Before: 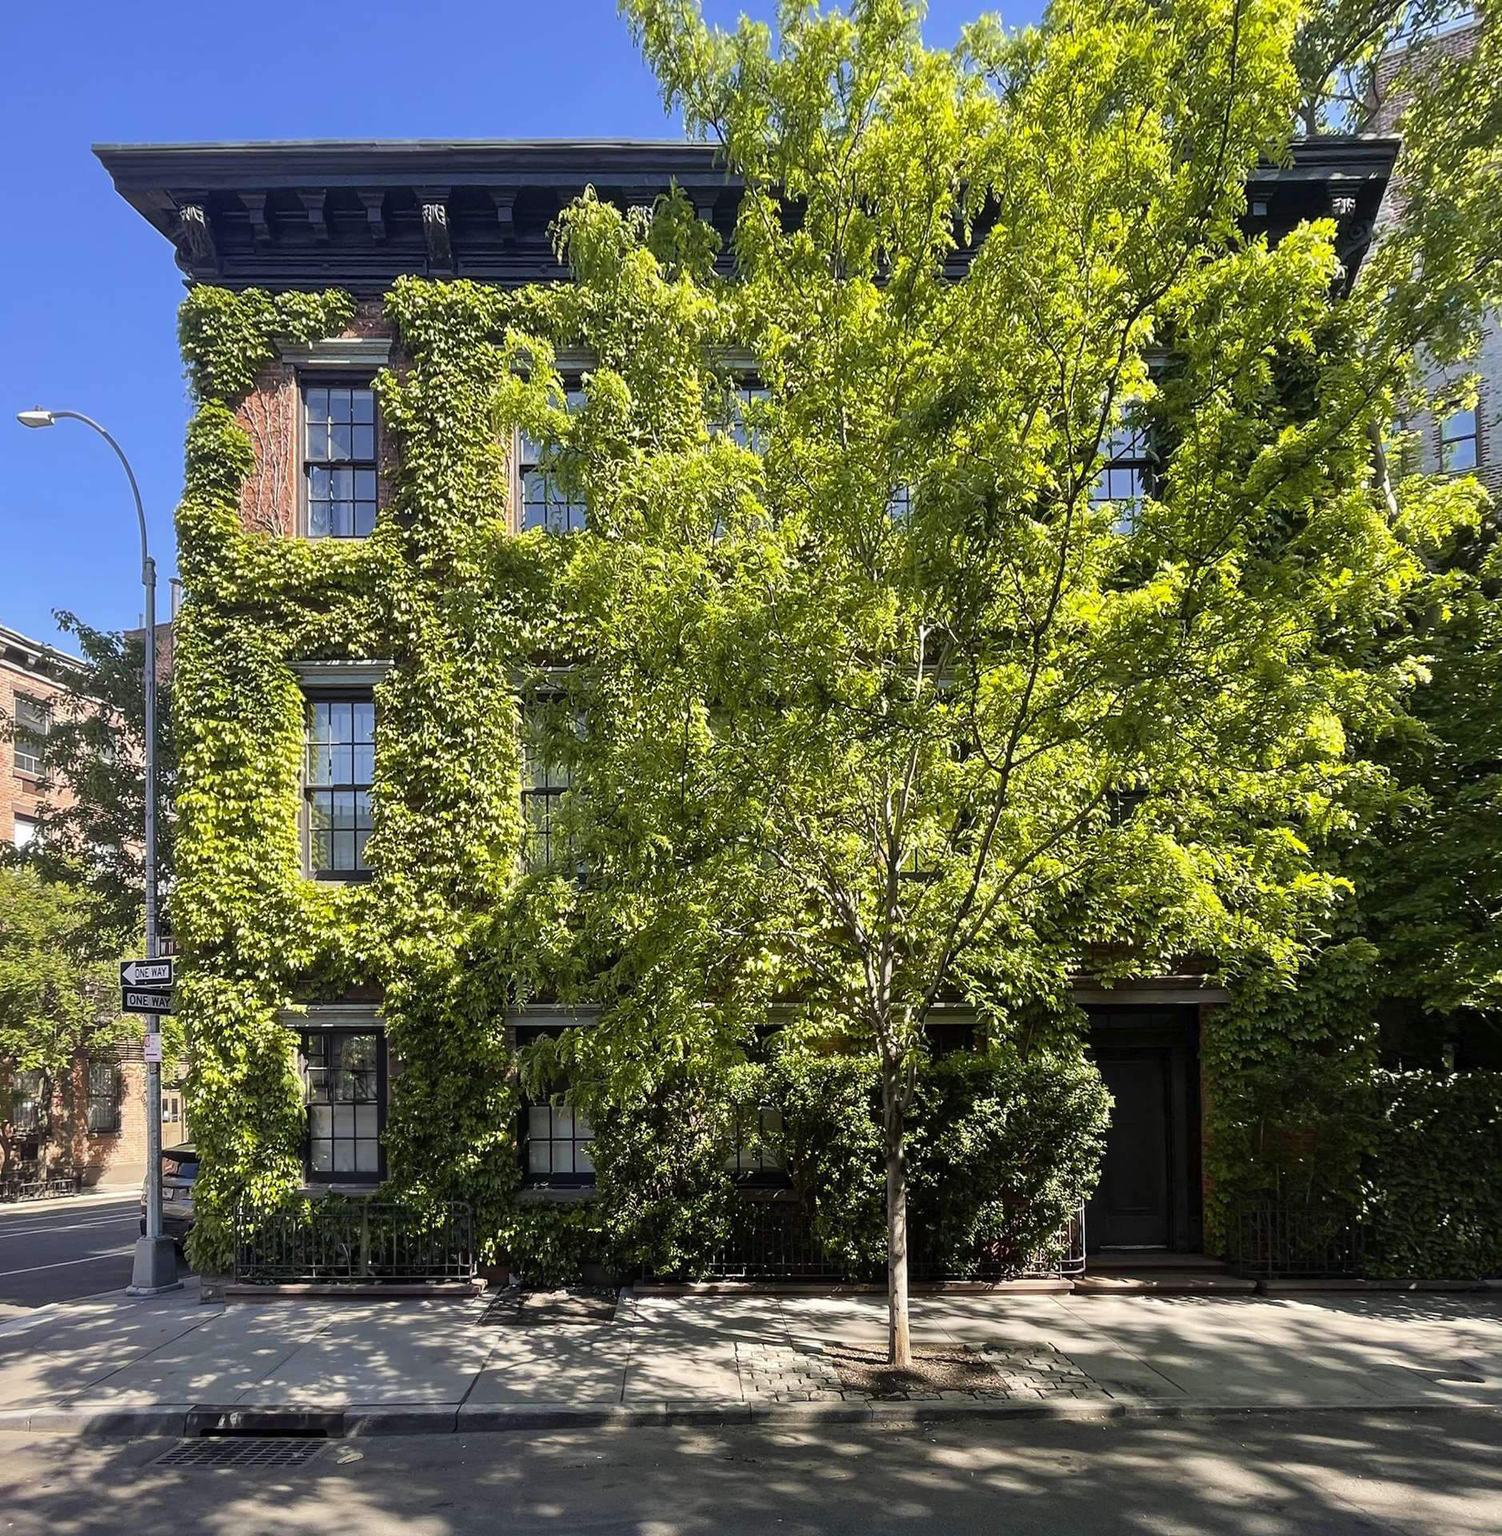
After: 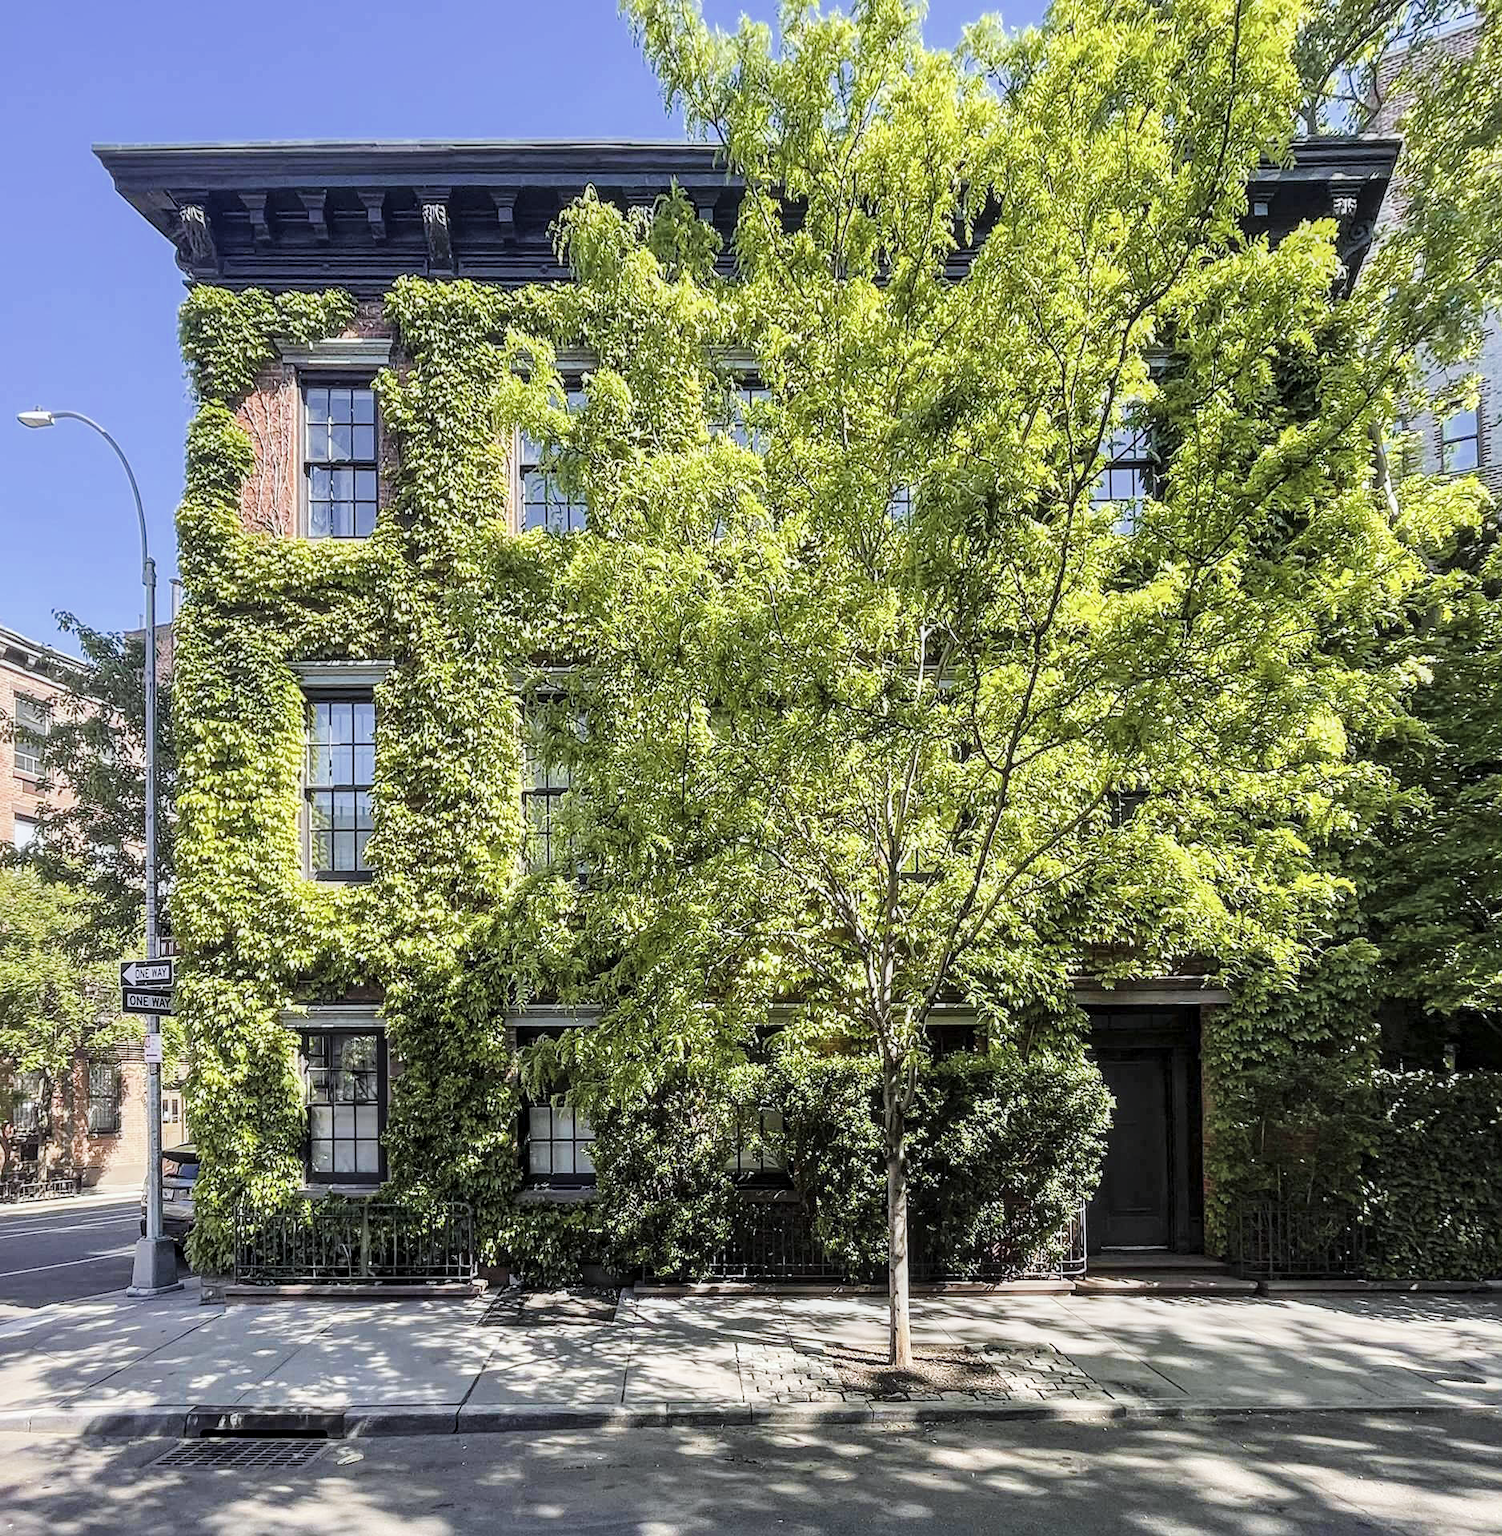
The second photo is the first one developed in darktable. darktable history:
exposure: black level correction 0, exposure 0.7 EV, compensate highlight preservation false
white balance: red 0.974, blue 1.044
local contrast: detail 142%
color balance: lift [1.007, 1, 1, 1], gamma [1.097, 1, 1, 1]
color balance rgb: shadows lift › luminance -10%, highlights gain › luminance 10%, saturation formula JzAzBz (2021)
sharpen: amount 0.2
filmic rgb: black relative exposure -7.65 EV, white relative exposure 4.56 EV, hardness 3.61
